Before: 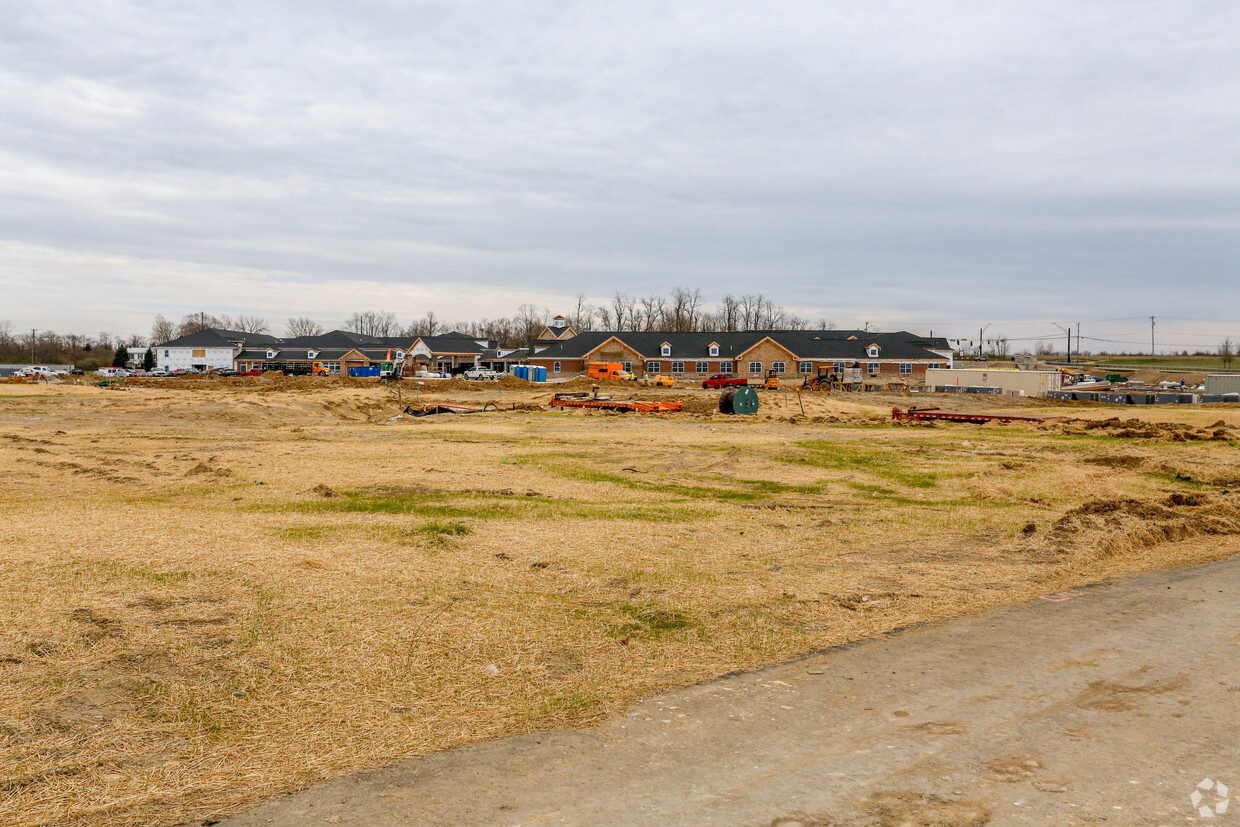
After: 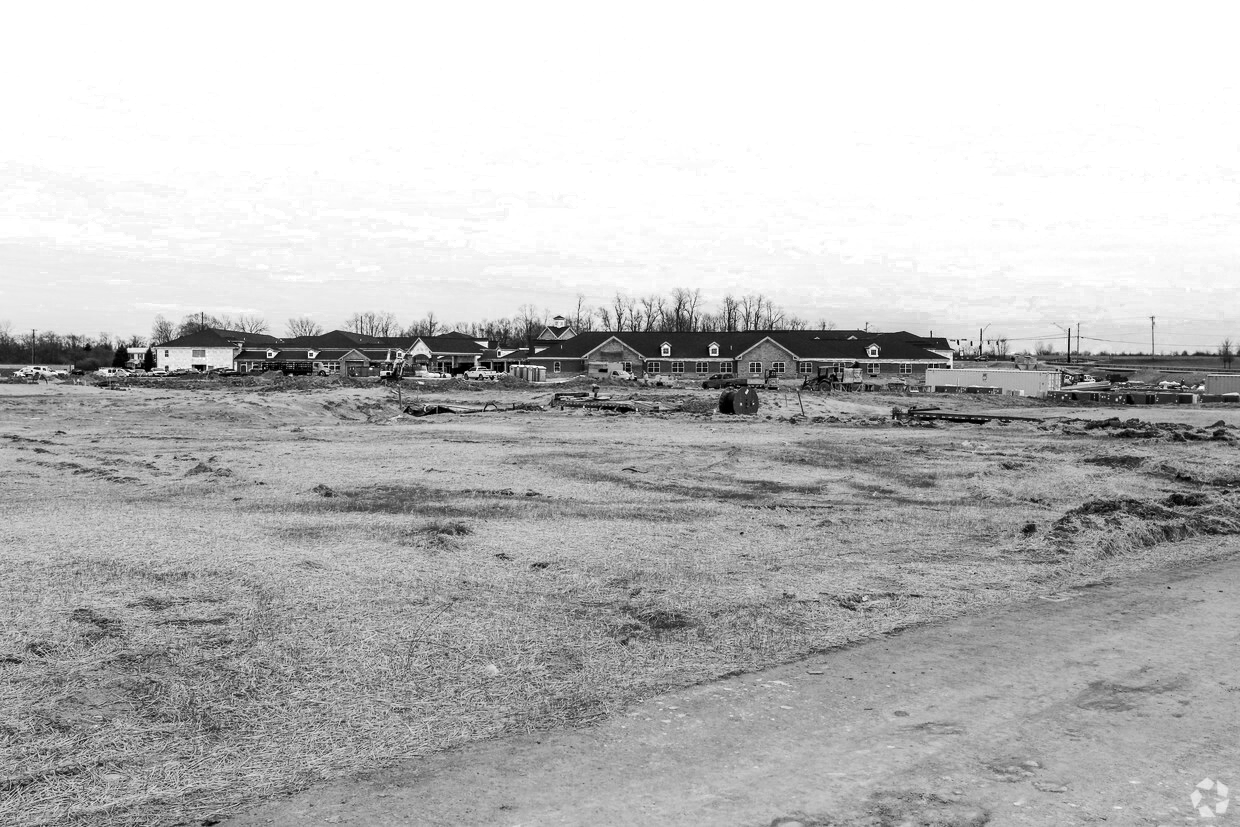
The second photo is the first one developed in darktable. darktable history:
contrast brightness saturation: contrast 0.261, brightness 0.011, saturation 0.878
color zones: curves: ch0 [(0, 0.613) (0.01, 0.613) (0.245, 0.448) (0.498, 0.529) (0.642, 0.665) (0.879, 0.777) (0.99, 0.613)]; ch1 [(0, 0) (0.143, 0) (0.286, 0) (0.429, 0) (0.571, 0) (0.714, 0) (0.857, 0)]
